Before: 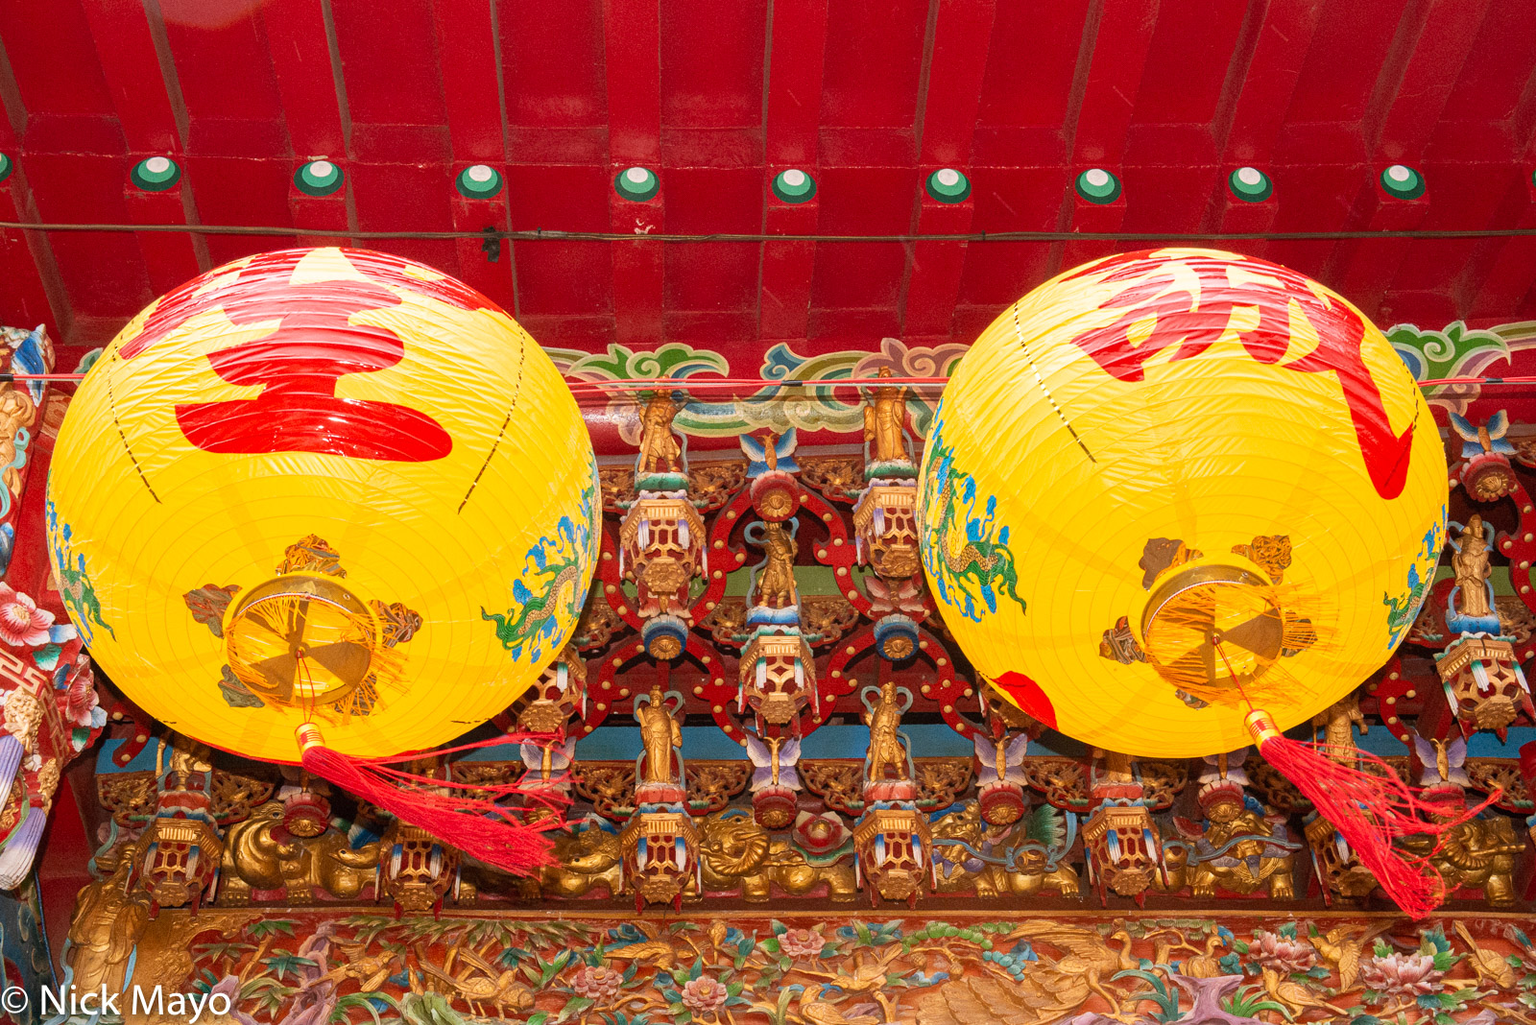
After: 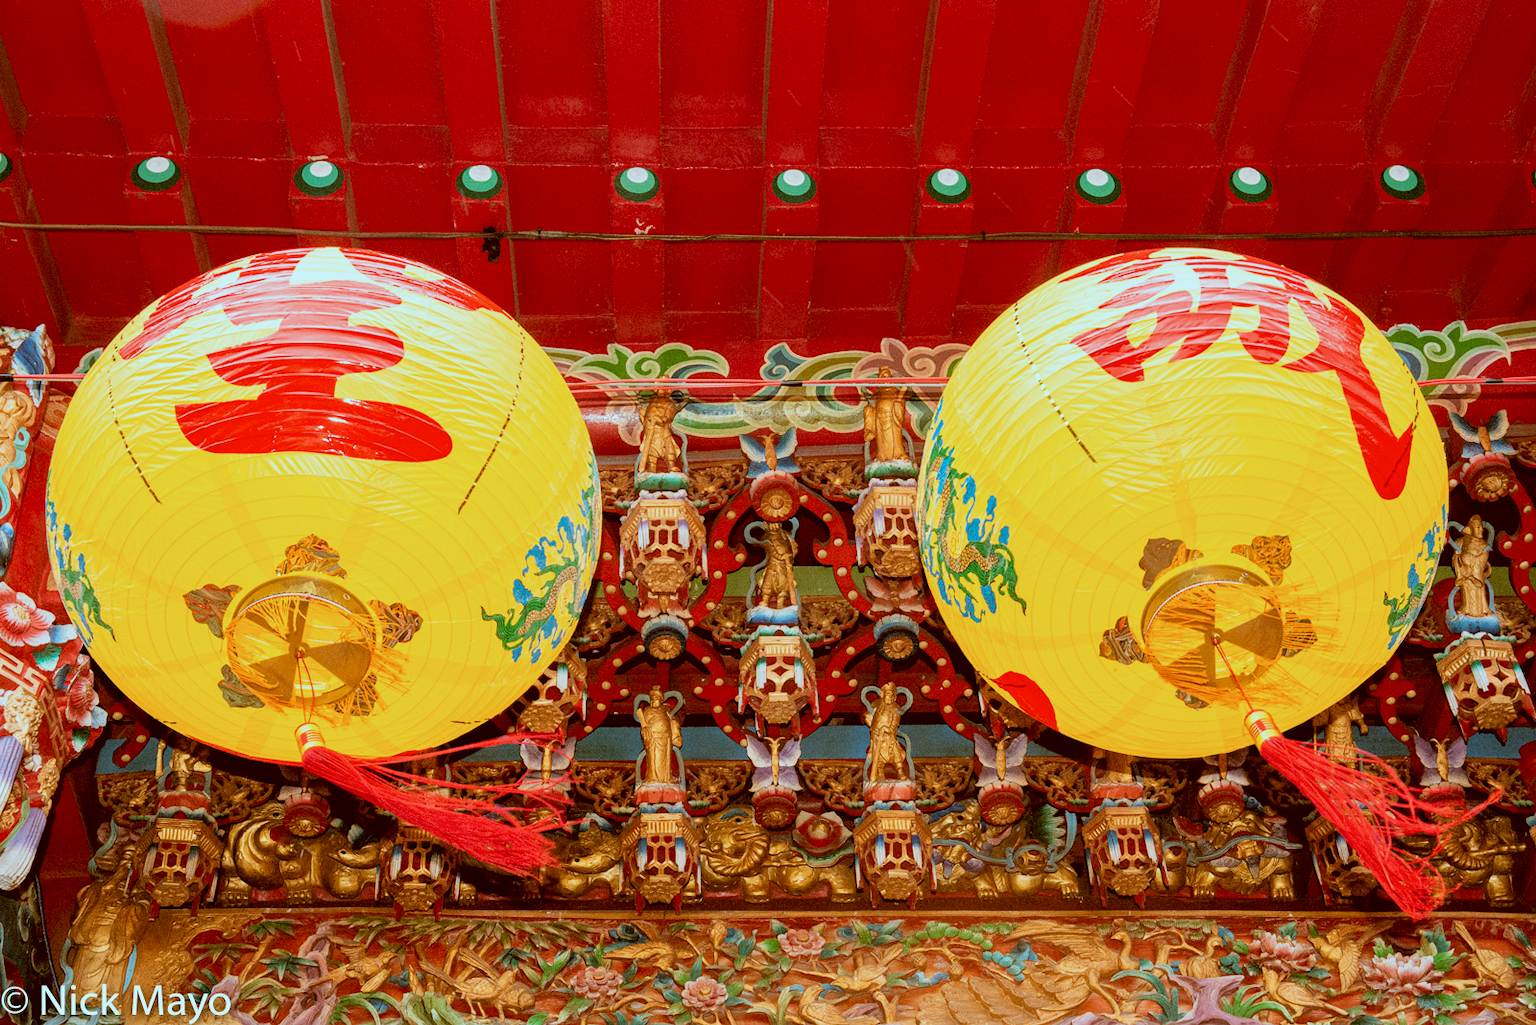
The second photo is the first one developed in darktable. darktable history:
color correction: highlights a* -13.86, highlights b* -16.41, shadows a* 10.8, shadows b* 28.63
filmic rgb: black relative exposure -3.91 EV, white relative exposure 3.16 EV, hardness 2.87
